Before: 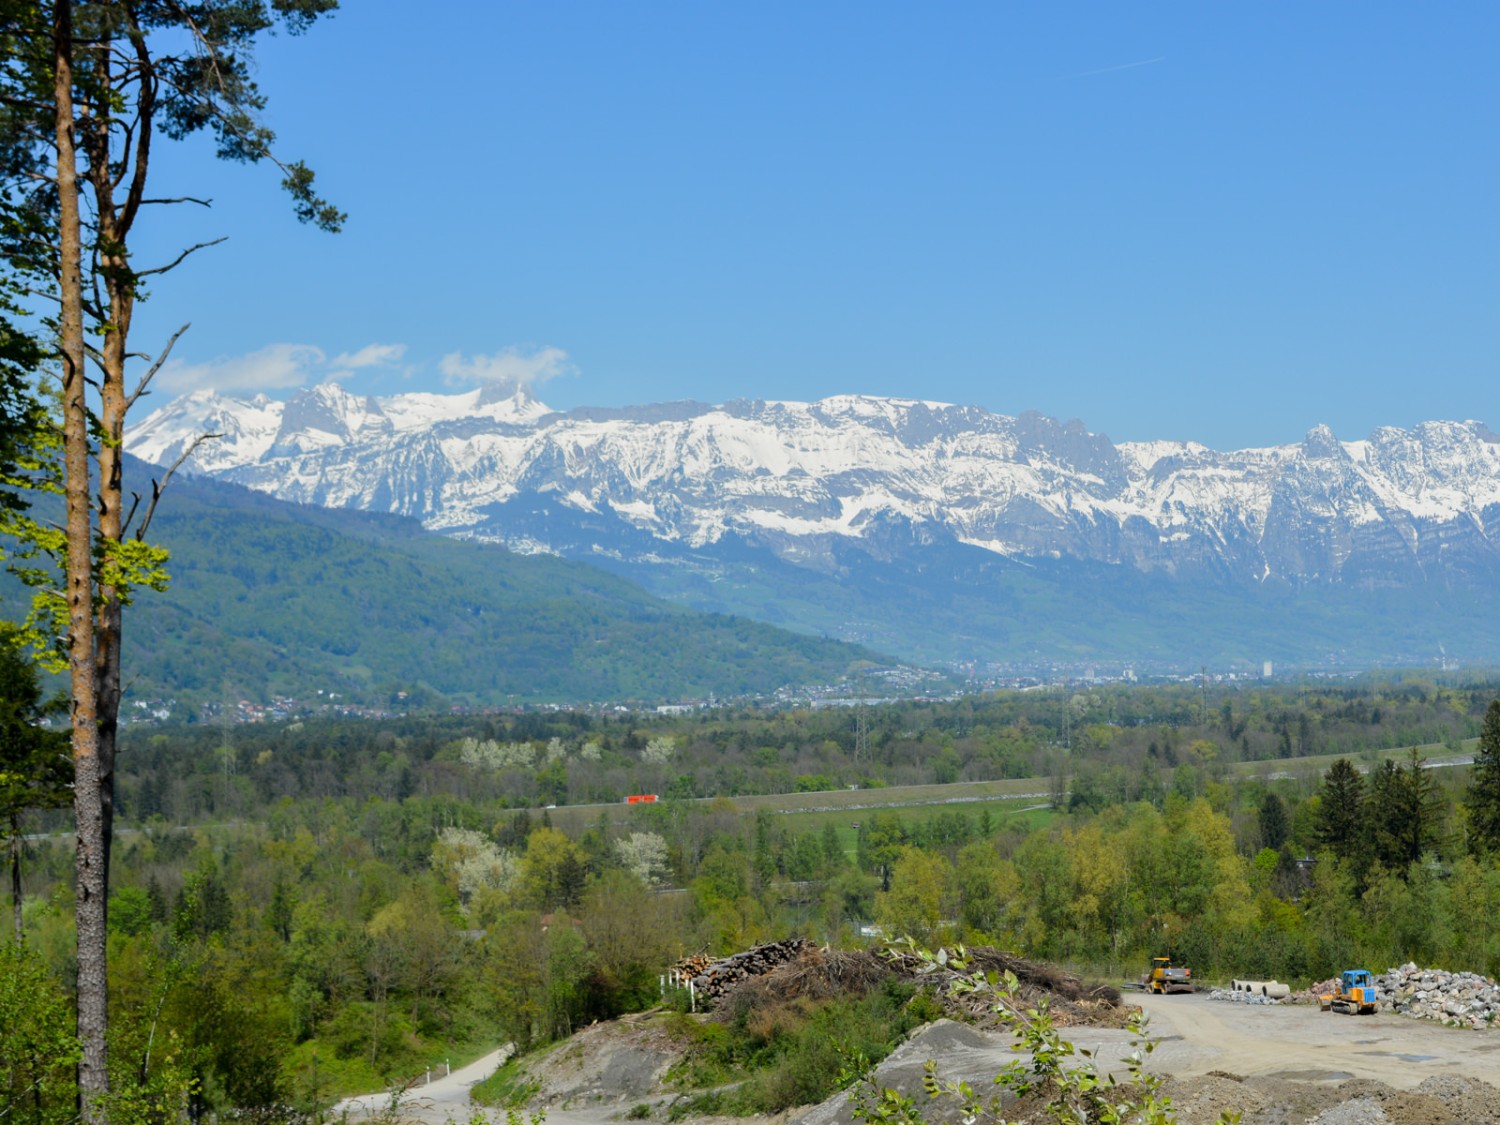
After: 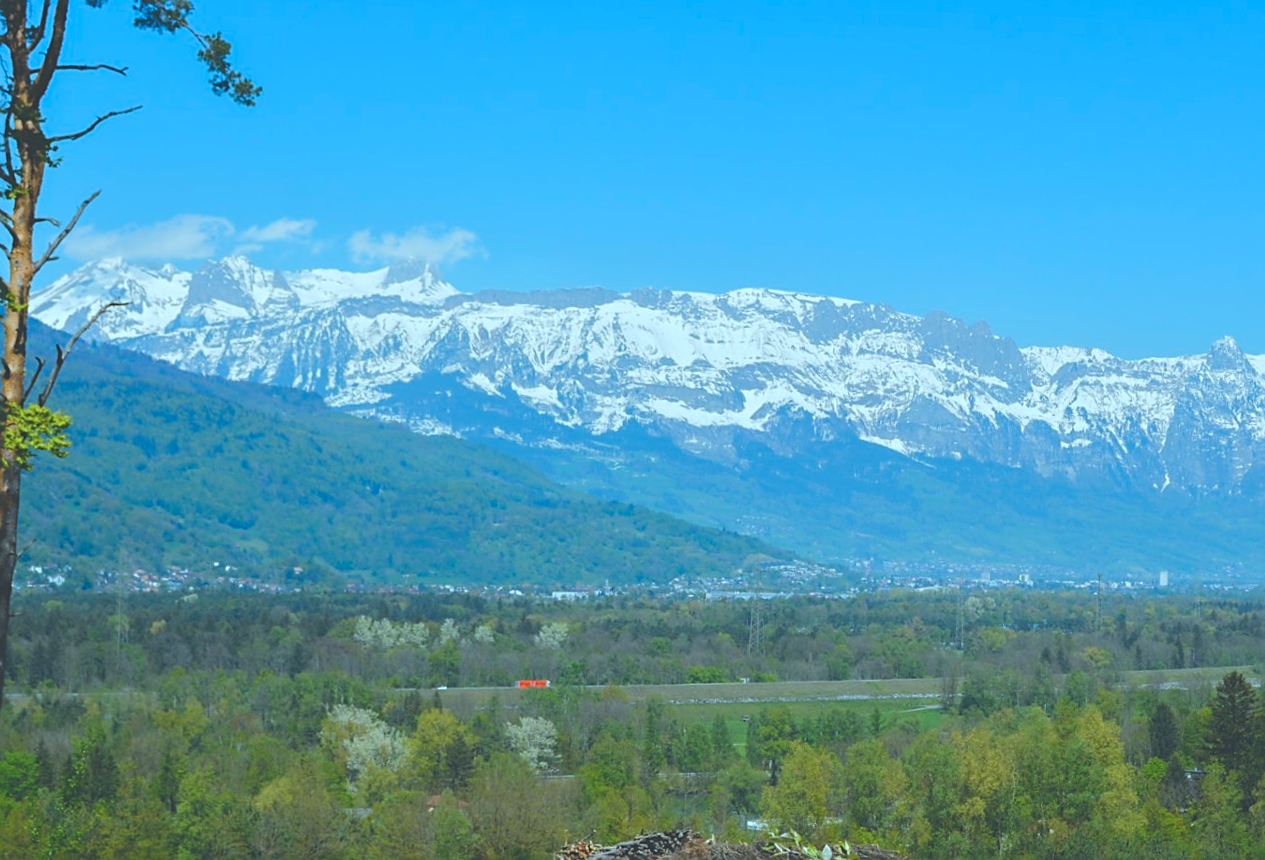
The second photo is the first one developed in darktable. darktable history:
rotate and perspective: rotation 2.27°, automatic cropping off
crop: left 7.856%, top 11.836%, right 10.12%, bottom 15.387%
color correction: highlights a* -11.71, highlights b* -15.58
color balance rgb: perceptual saturation grading › global saturation 20%, perceptual saturation grading › highlights -25%, perceptual saturation grading › shadows 25%
exposure: black level correction -0.041, exposure 0.064 EV, compensate highlight preservation false
sharpen: on, module defaults
color balance: output saturation 110%
